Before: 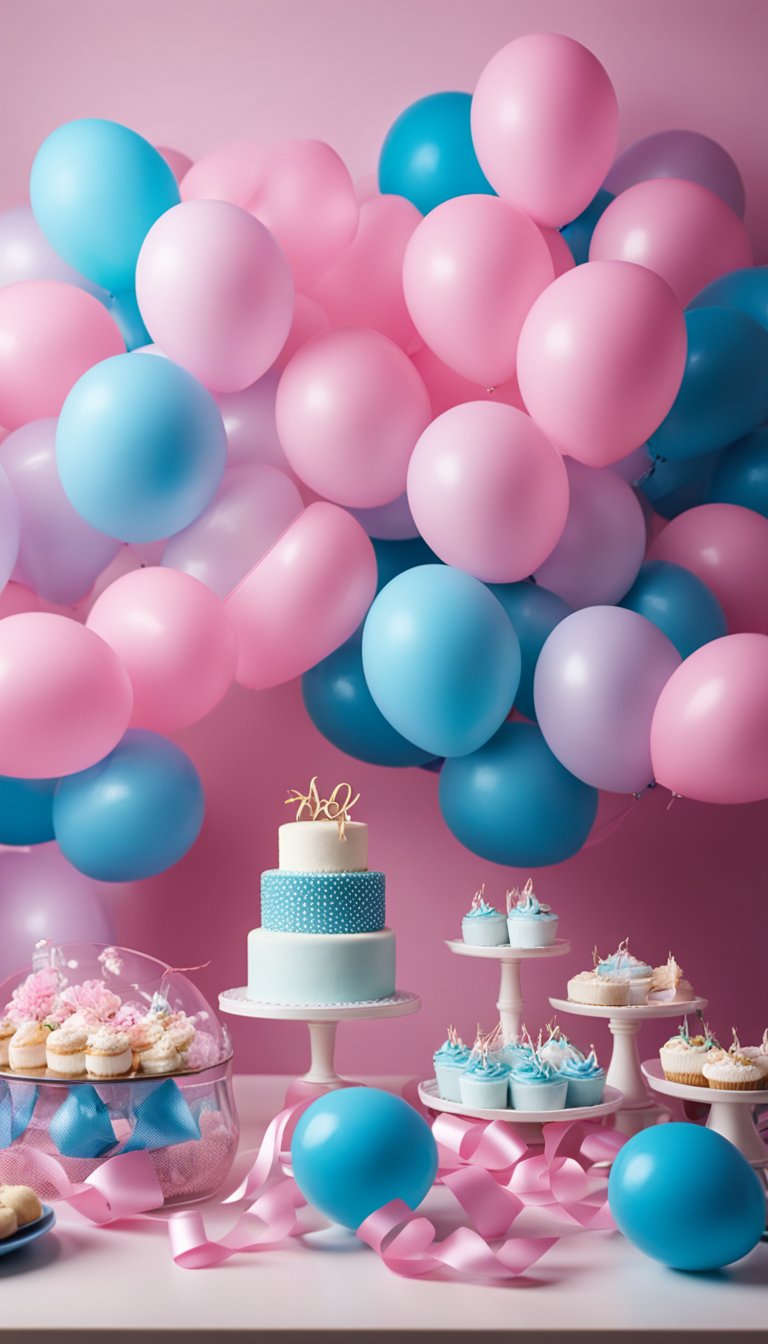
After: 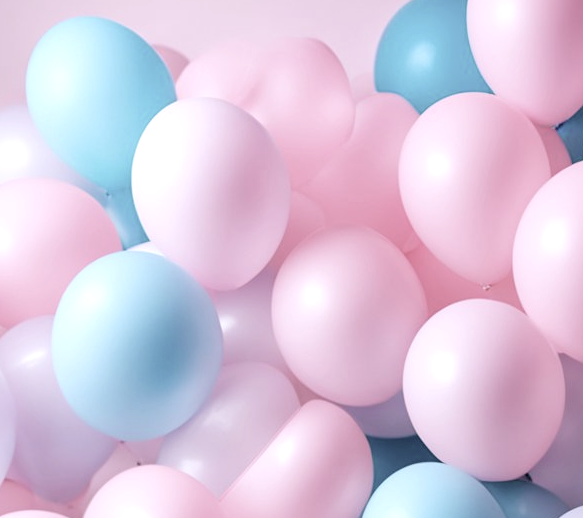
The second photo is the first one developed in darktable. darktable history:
crop: left 0.545%, top 7.64%, right 23.444%, bottom 53.76%
color calibration: illuminant as shot in camera, x 0.358, y 0.373, temperature 4628.91 K
color correction: highlights b* 0.065, saturation 0.493
levels: levels [0.044, 0.416, 0.908]
